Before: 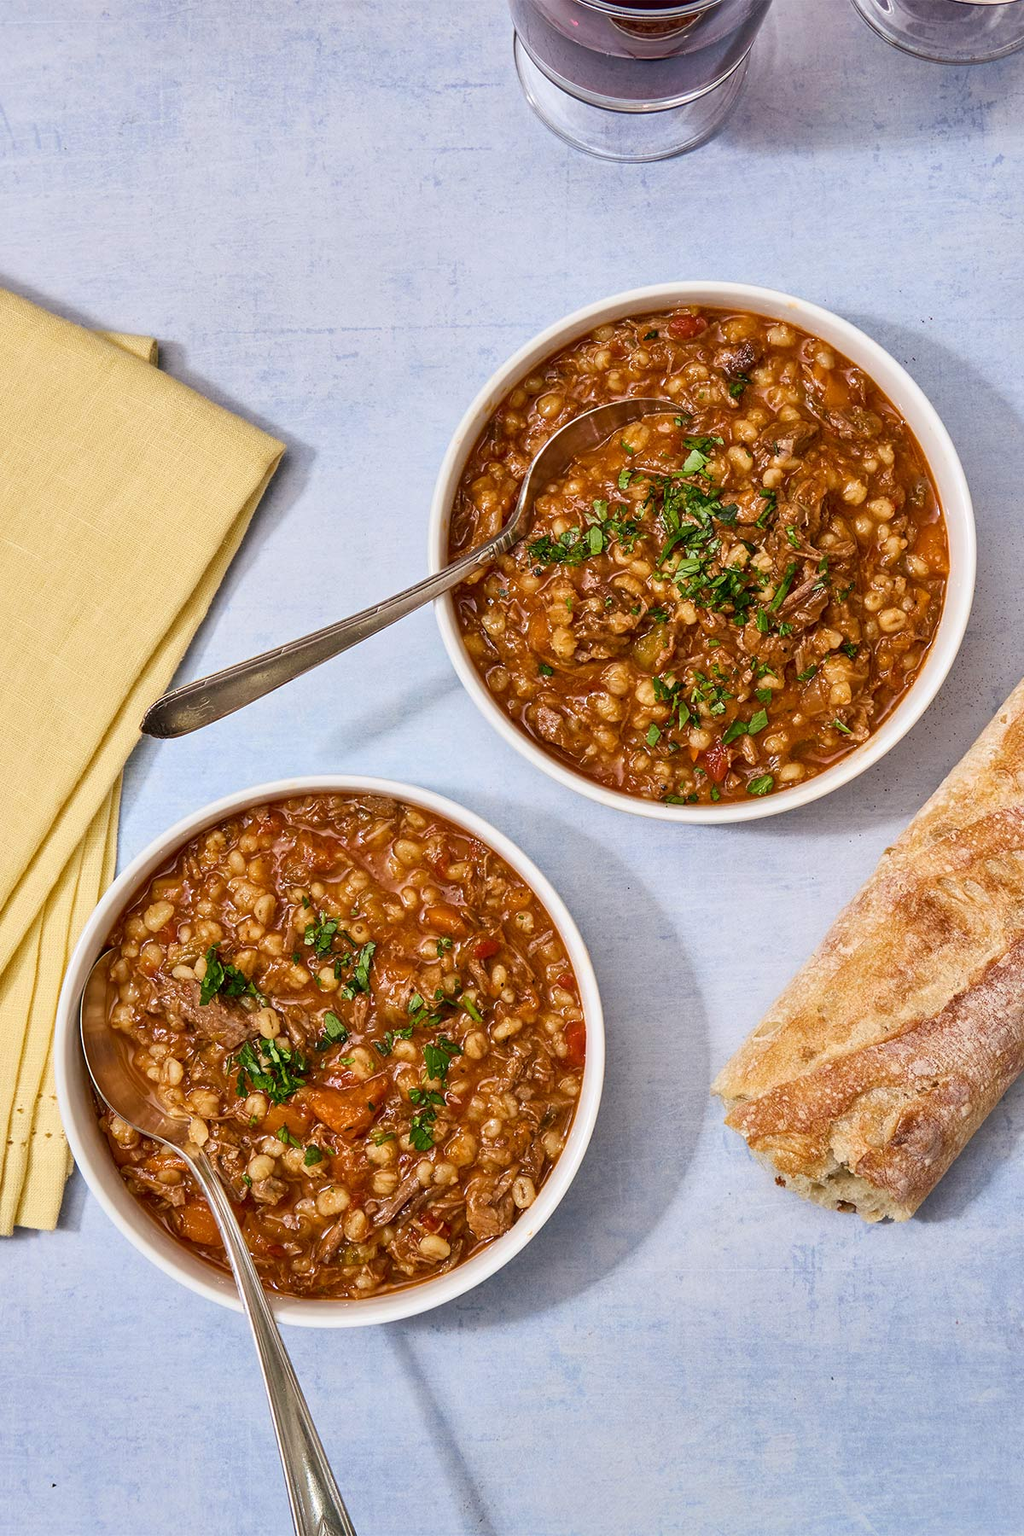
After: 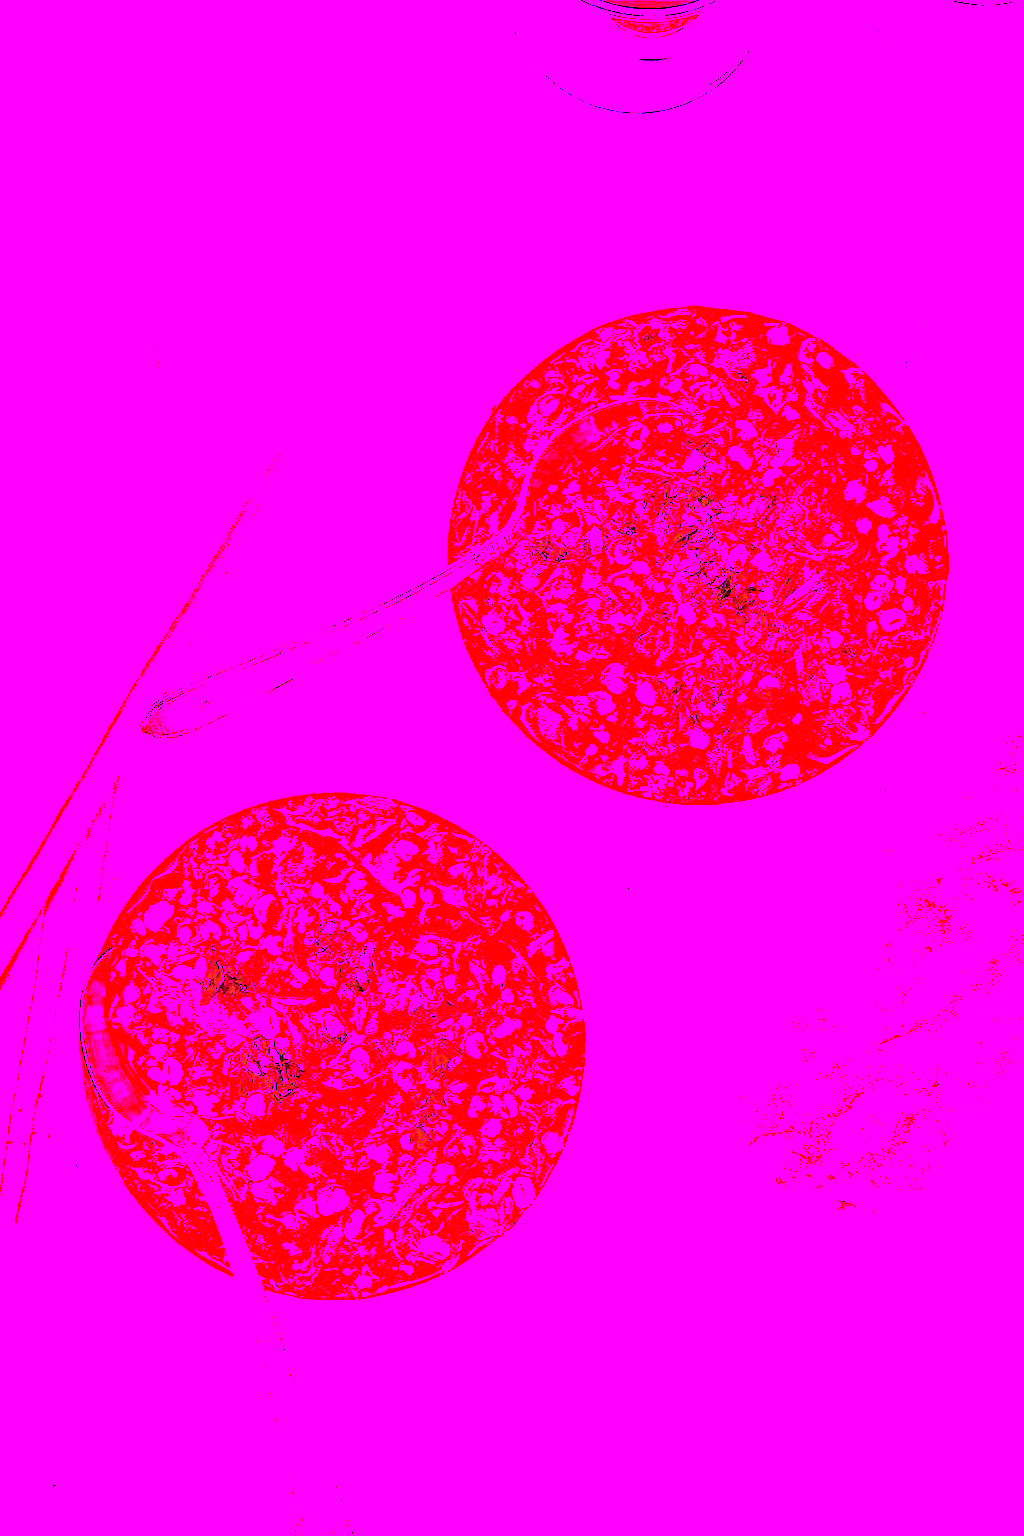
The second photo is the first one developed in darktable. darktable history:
exposure: compensate highlight preservation false
contrast brightness saturation: contrast 0.04, saturation 0.07
white balance: red 8, blue 8
